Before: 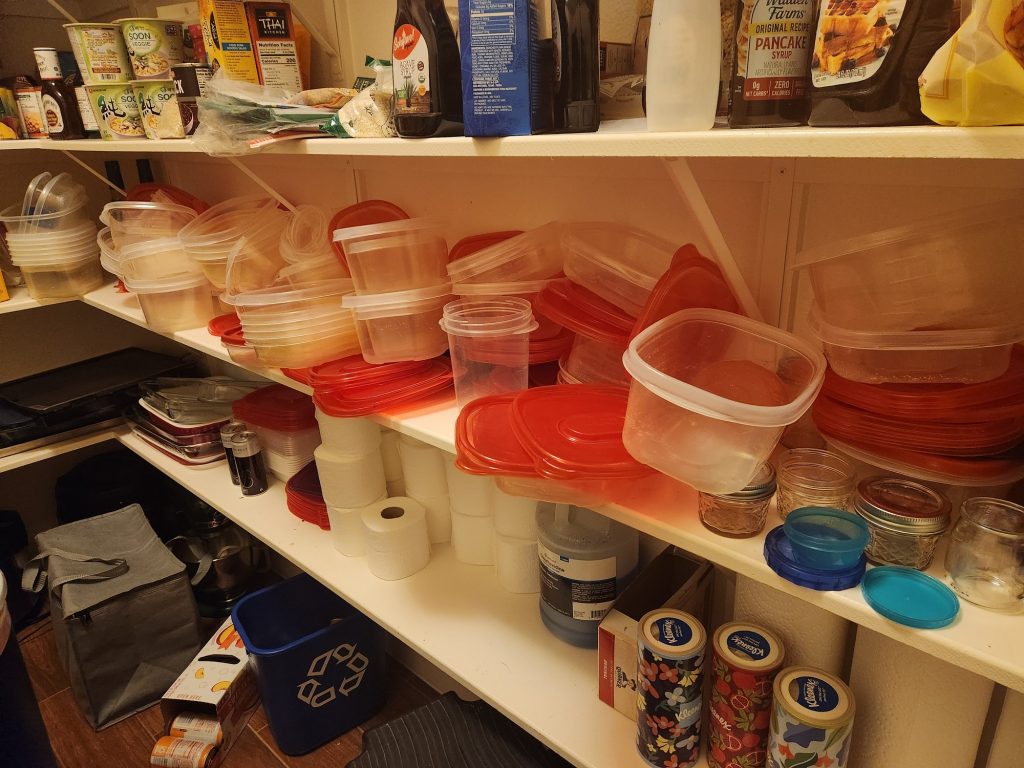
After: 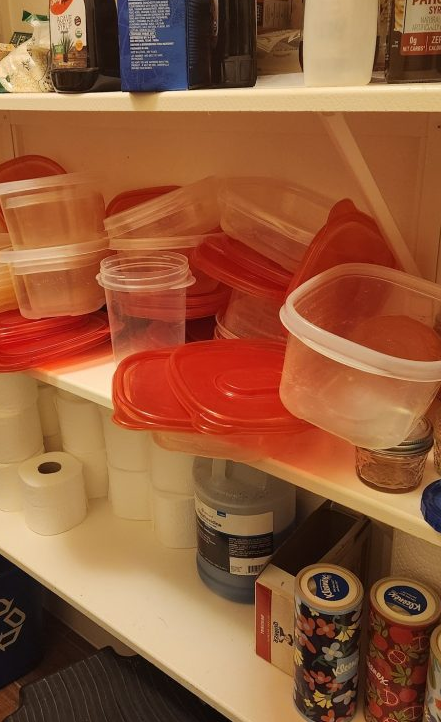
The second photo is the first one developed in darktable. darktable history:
crop: left 33.582%, top 5.963%, right 23.001%
